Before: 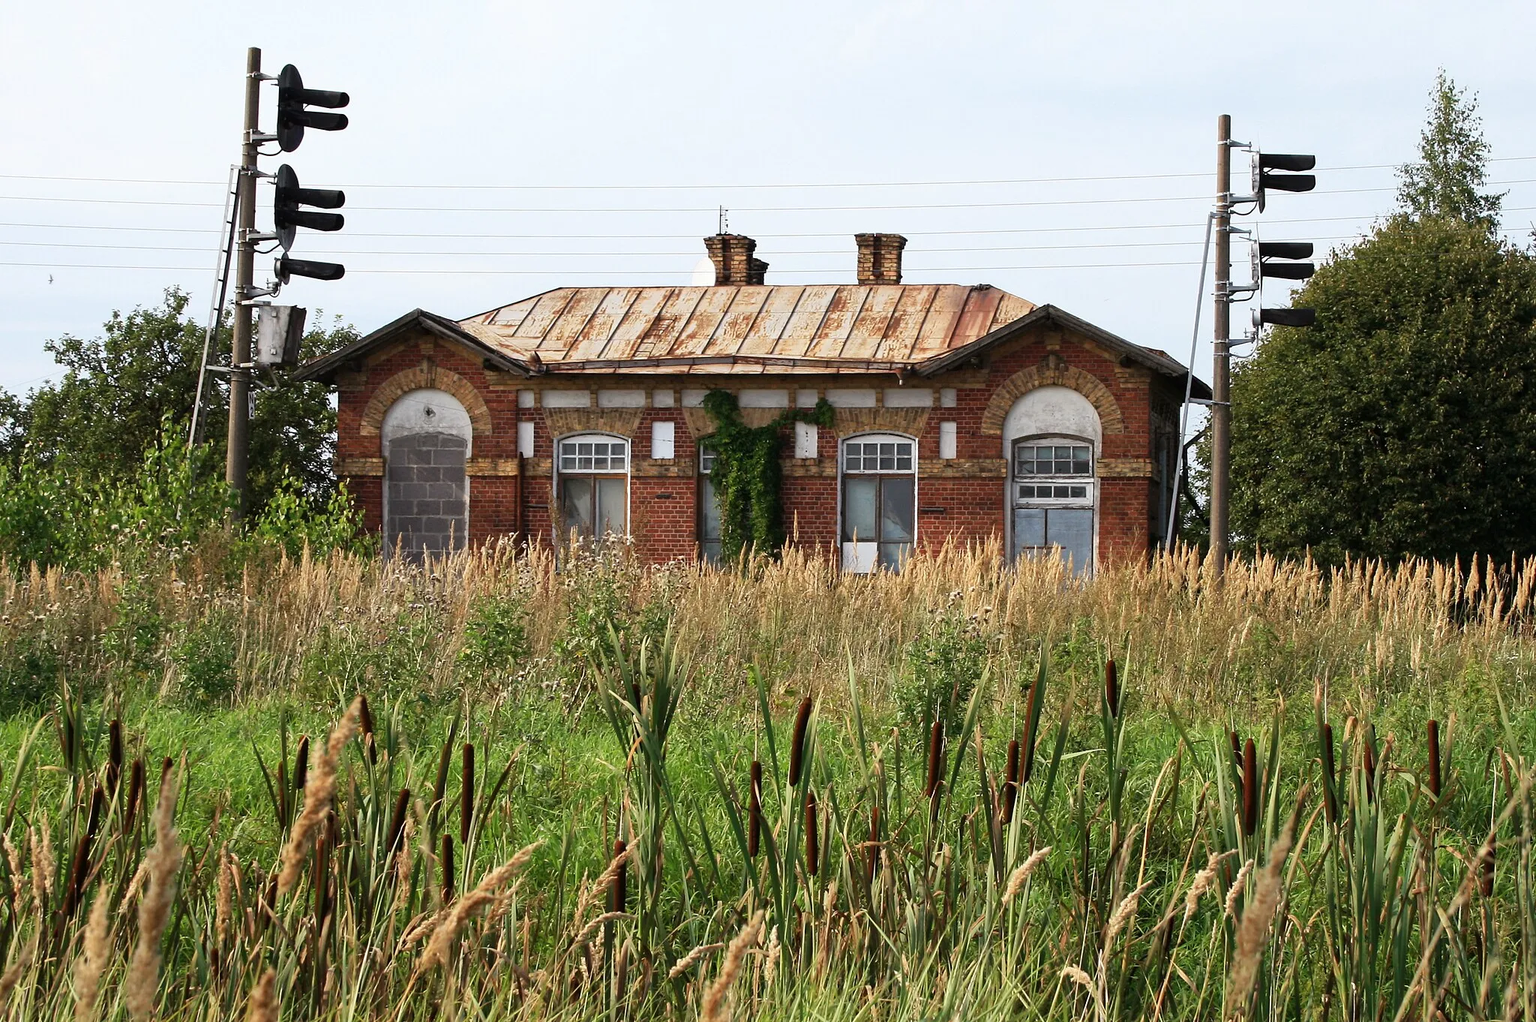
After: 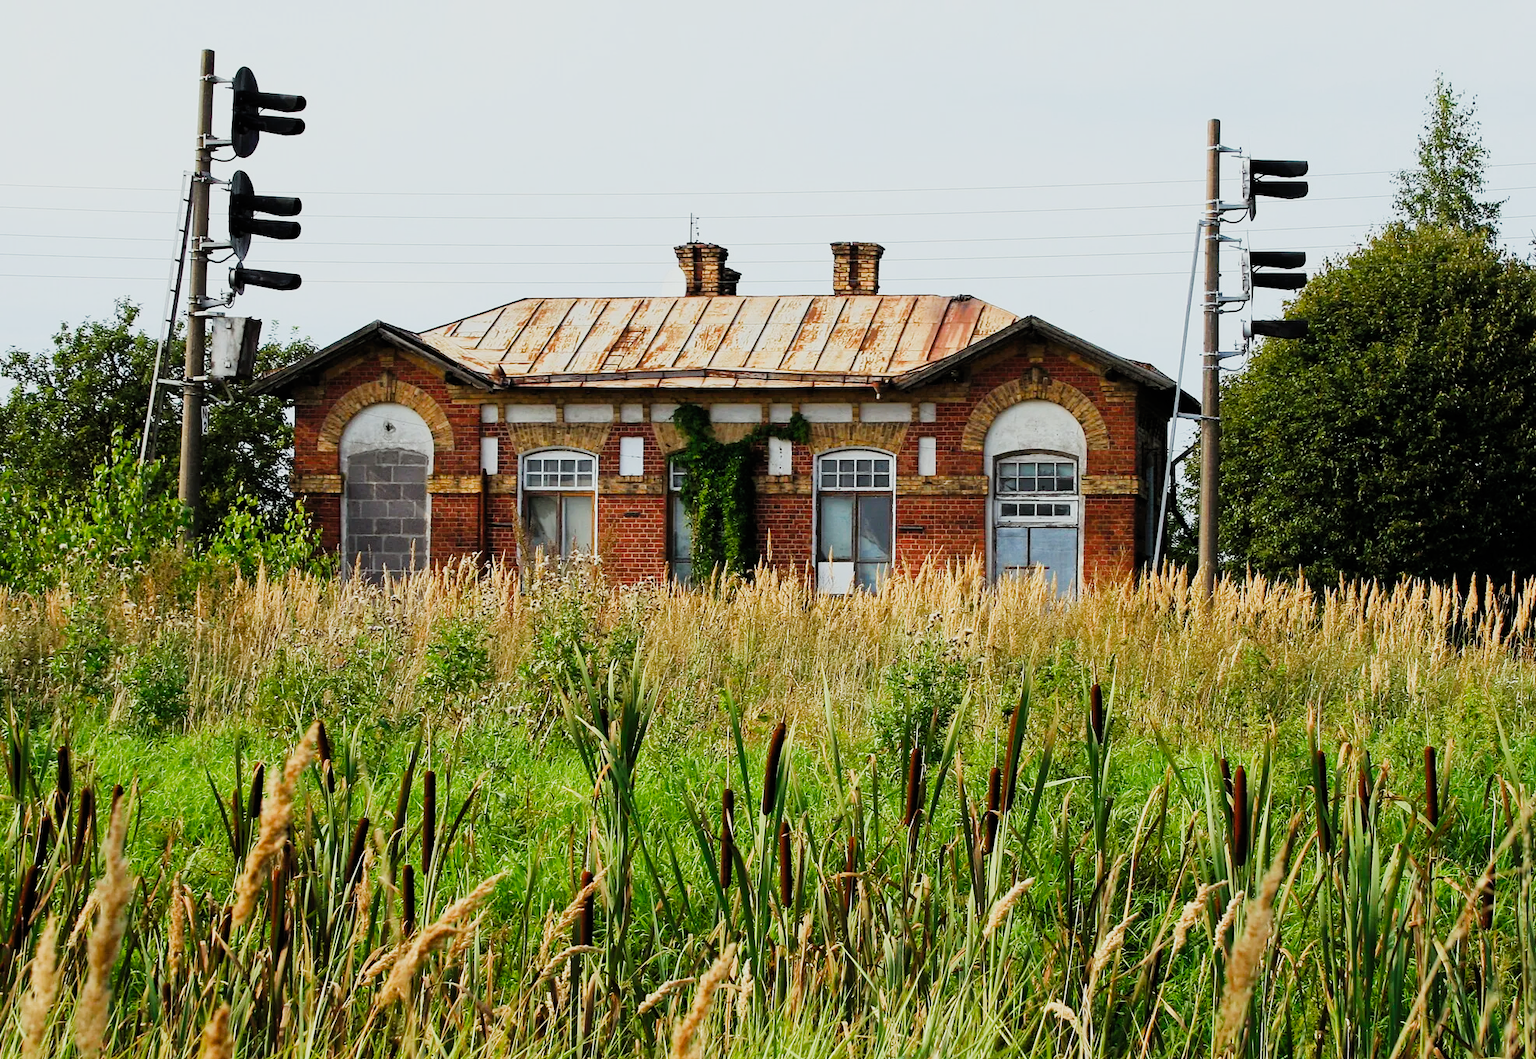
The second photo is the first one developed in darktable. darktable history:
crop and rotate: left 3.537%
color balance rgb: perceptual saturation grading › global saturation 30.051%
filmic rgb: black relative exposure -7.99 EV, white relative exposure 3.92 EV, threshold 2.95 EV, hardness 4.25, color science v5 (2021), contrast in shadows safe, contrast in highlights safe, enable highlight reconstruction true
tone curve: curves: ch0 [(0, 0) (0.004, 0.001) (0.133, 0.112) (0.325, 0.362) (0.832, 0.893) (1, 1)], preserve colors none
tone equalizer: on, module defaults
exposure: compensate highlight preservation false
color calibration: illuminant Planckian (black body), x 0.353, y 0.353, temperature 4774.31 K
